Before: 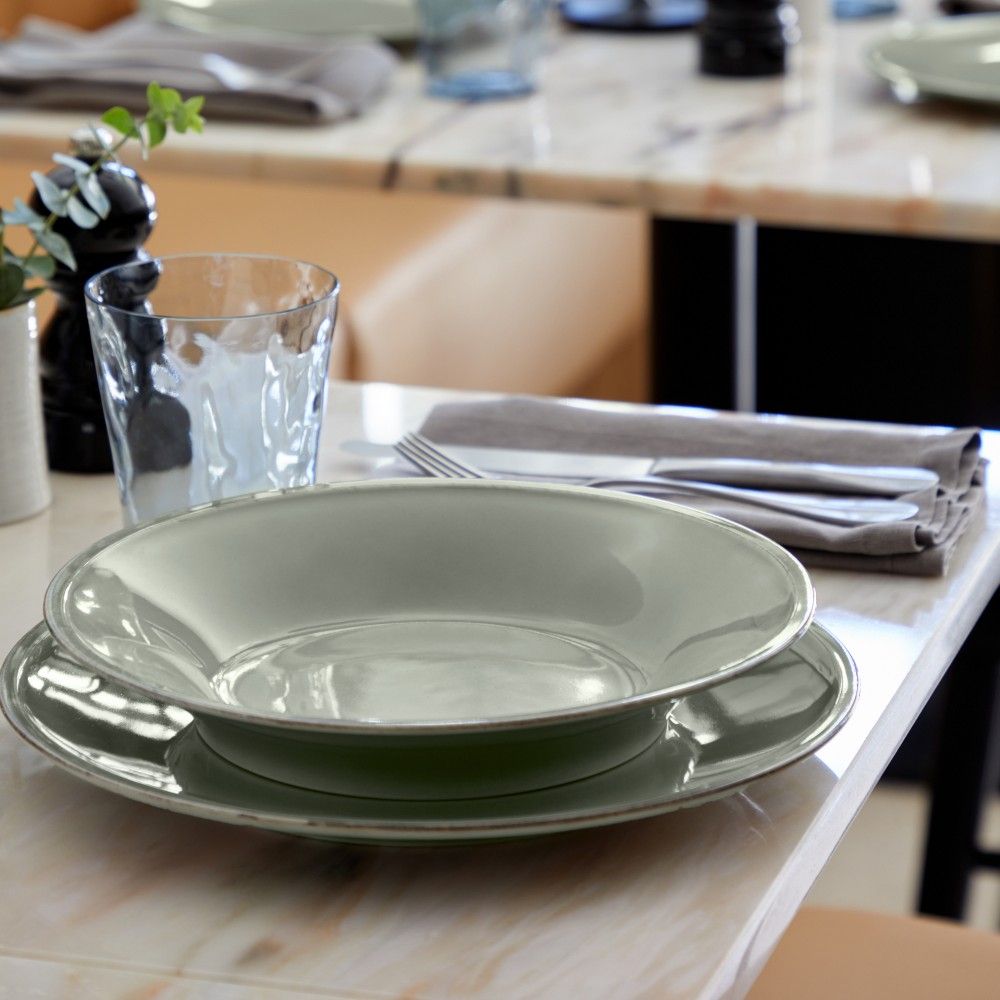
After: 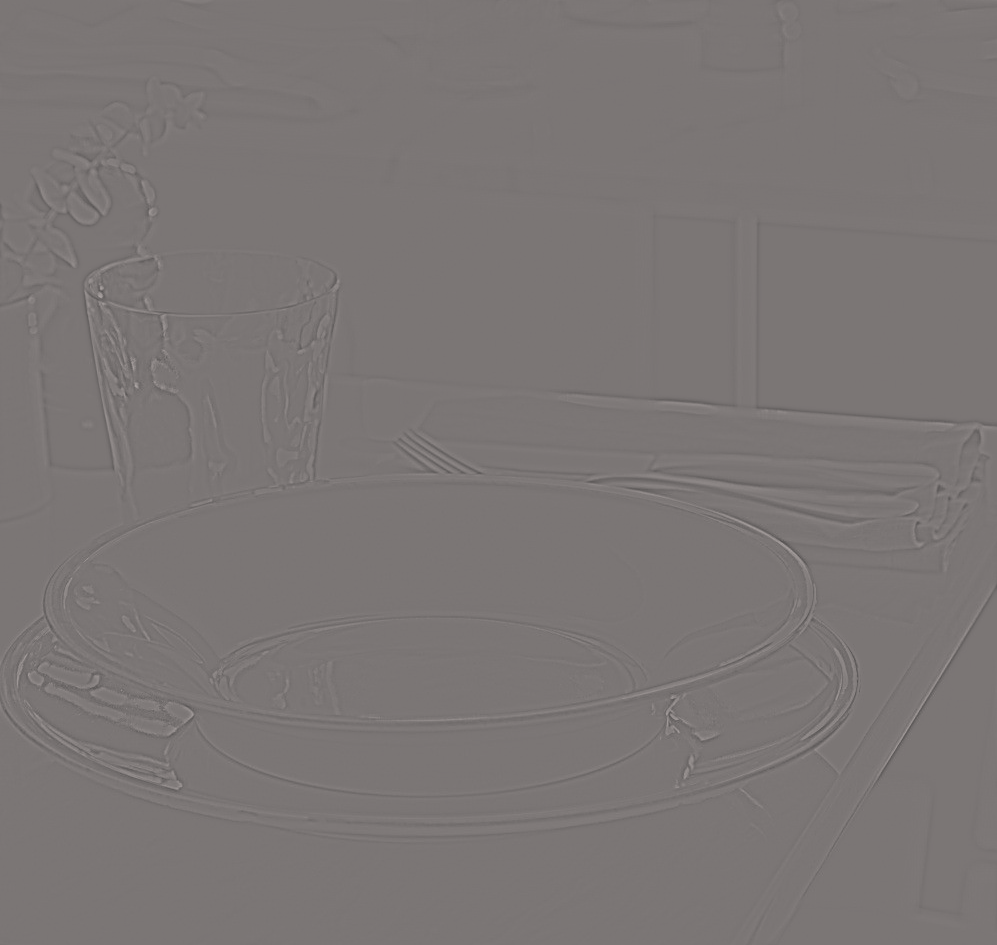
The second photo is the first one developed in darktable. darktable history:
highpass: sharpness 5.84%, contrast boost 8.44%
levels: levels [0.031, 0.5, 0.969]
color correction: highlights a* 3.22, highlights b* 1.93, saturation 1.19
crop: top 0.448%, right 0.264%, bottom 5.045%
sharpen: on, module defaults
